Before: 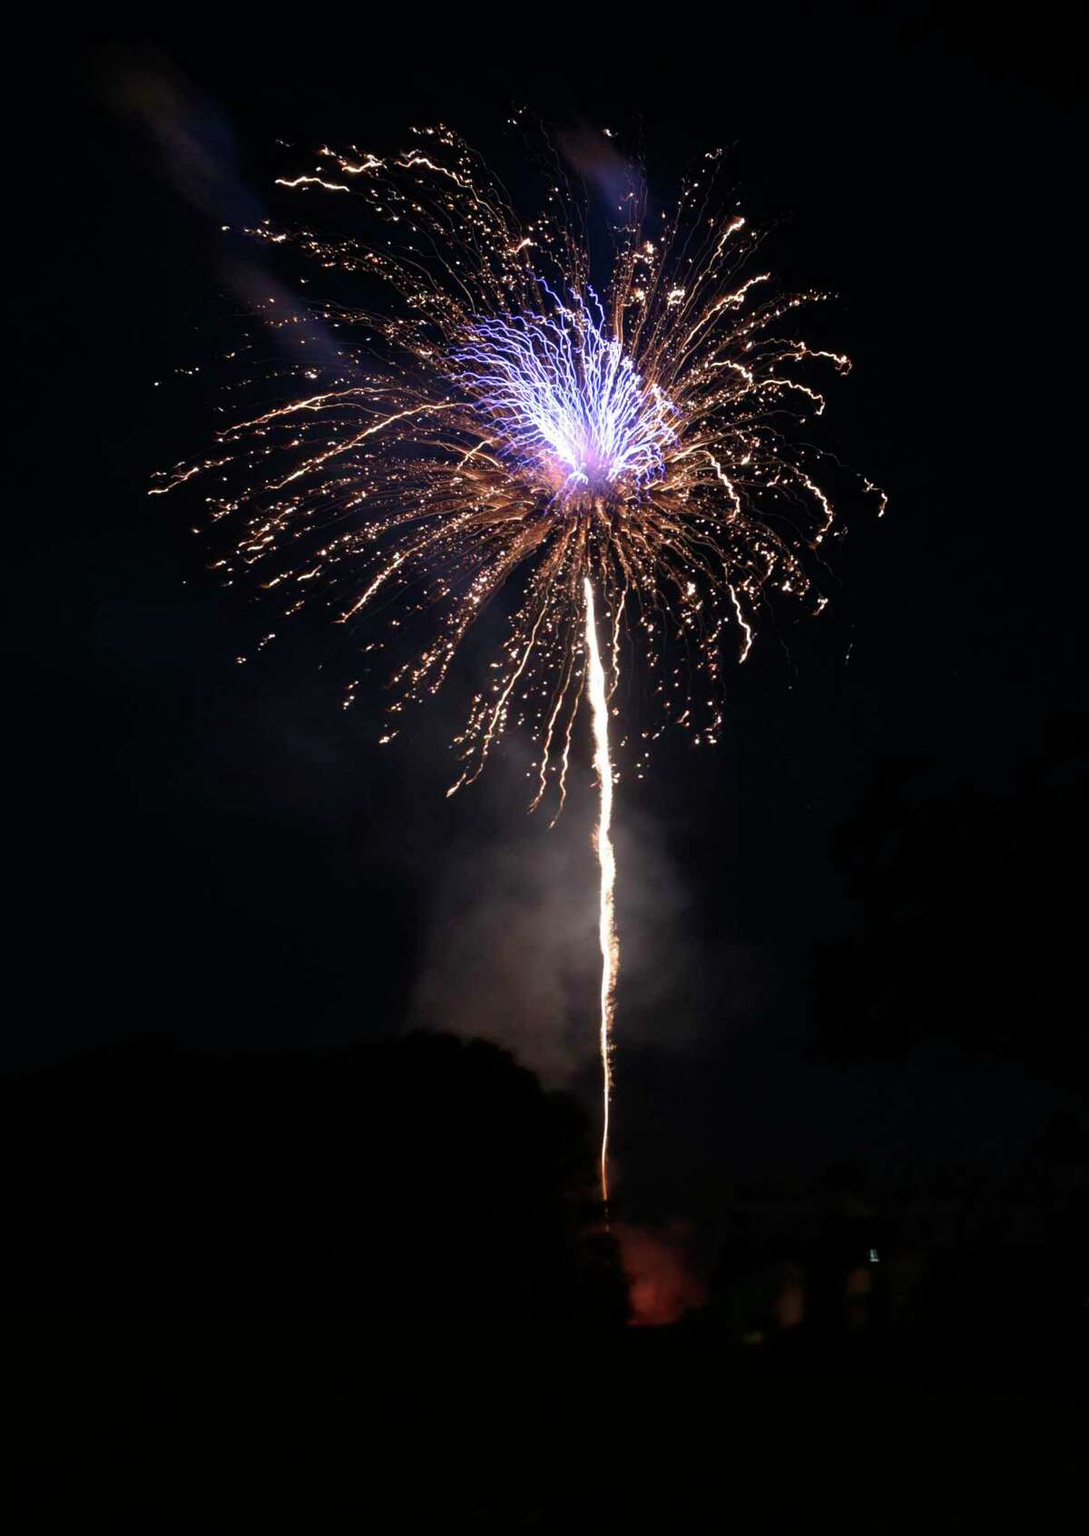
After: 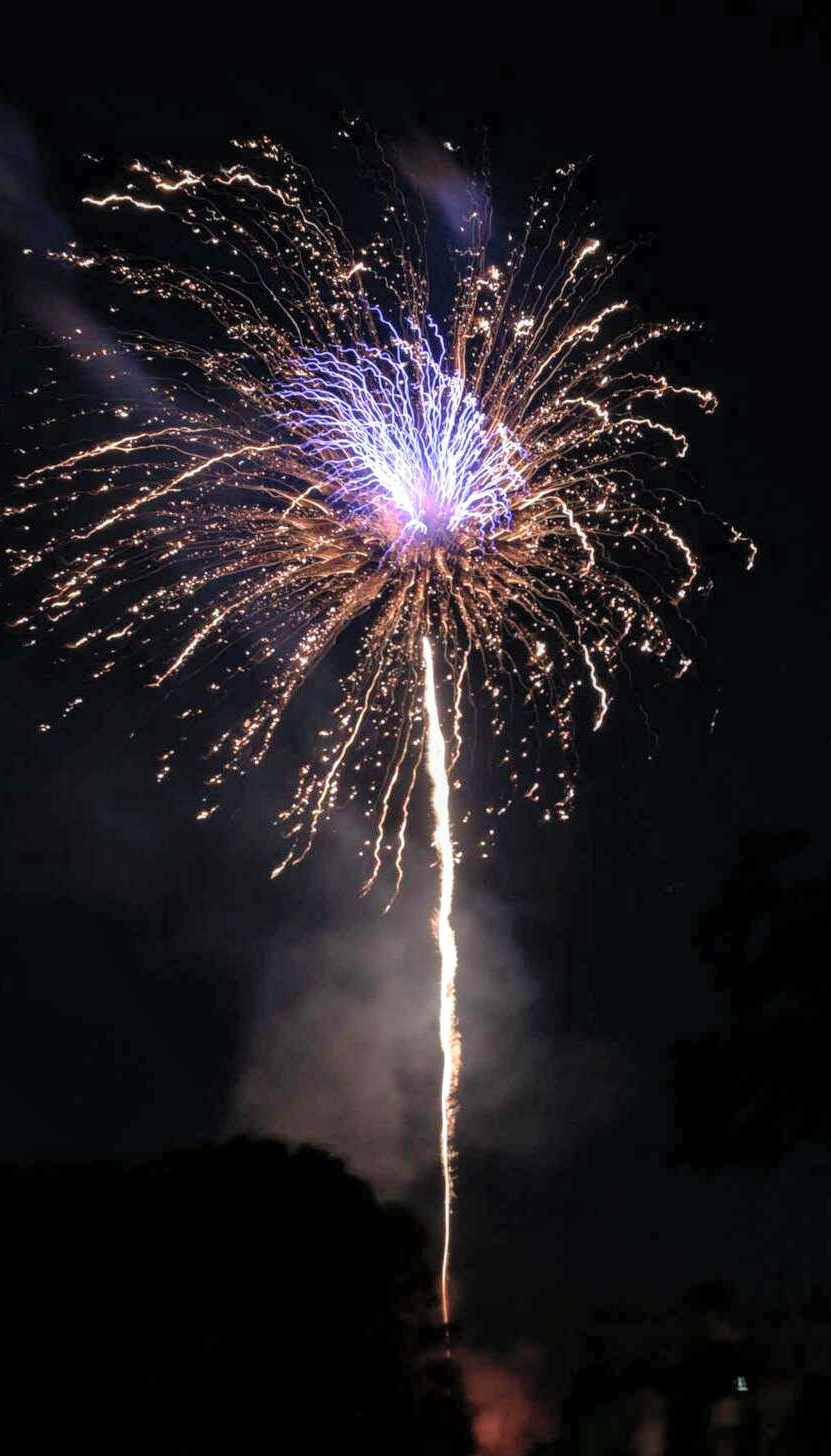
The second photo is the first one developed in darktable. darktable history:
crop: left 18.479%, right 12.2%, bottom 13.971%
contrast brightness saturation: brightness 0.13
local contrast: on, module defaults
